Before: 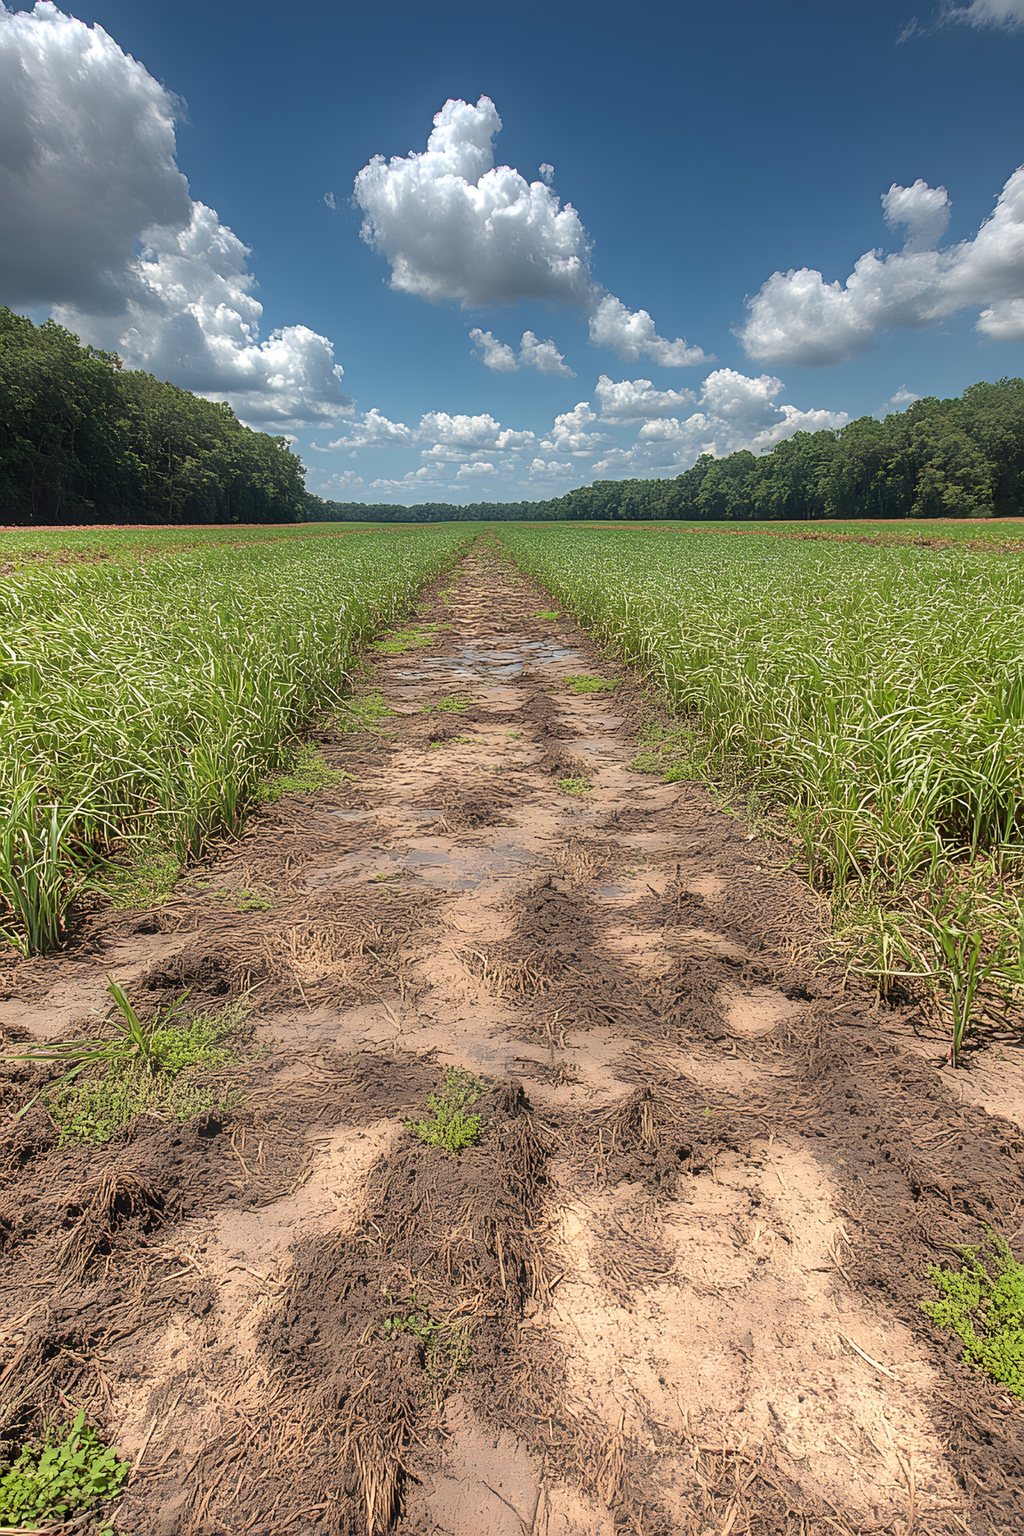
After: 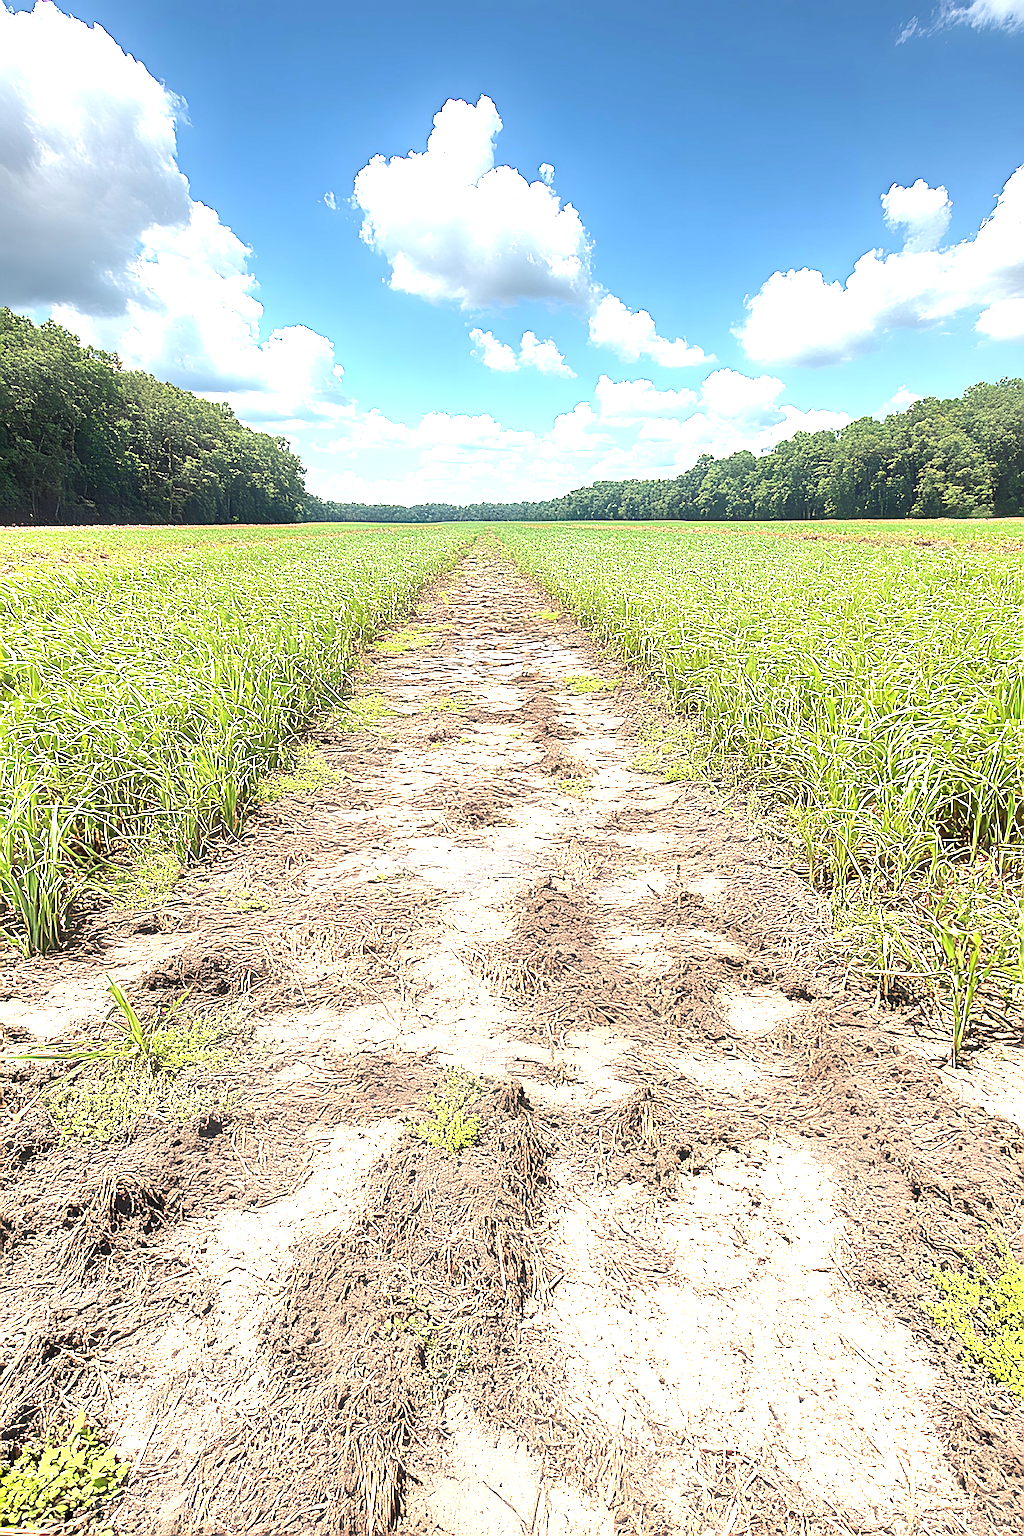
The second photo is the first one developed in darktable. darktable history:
sharpen: on, module defaults
exposure: black level correction 0.001, exposure 1.829 EV, compensate exposure bias true, compensate highlight preservation false
